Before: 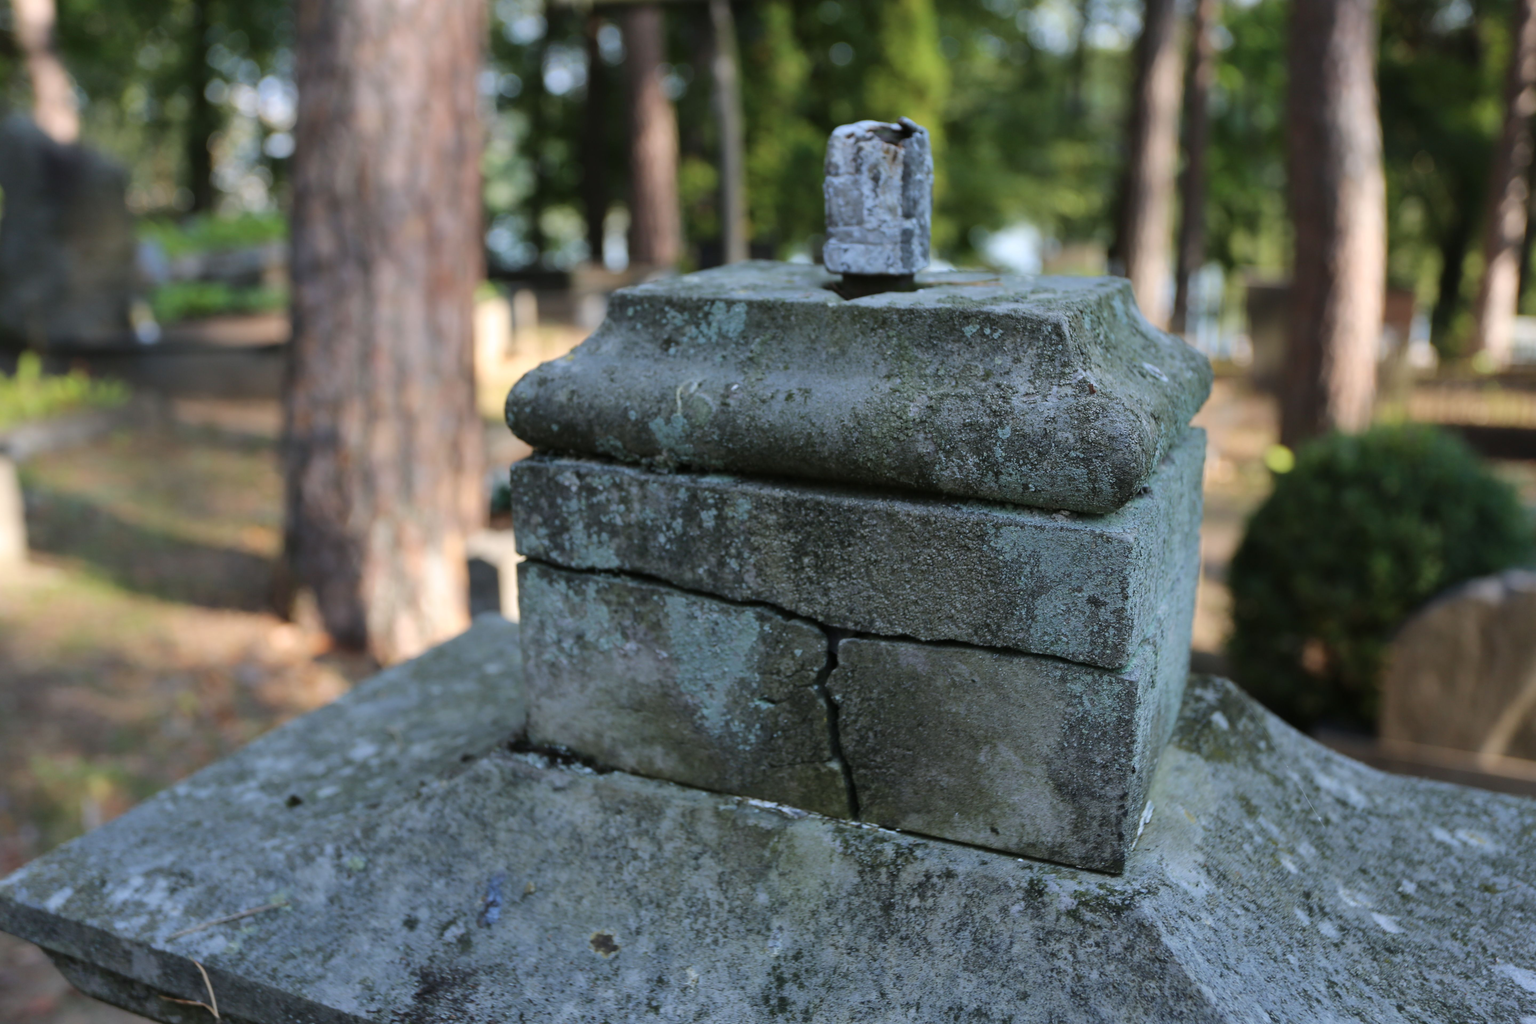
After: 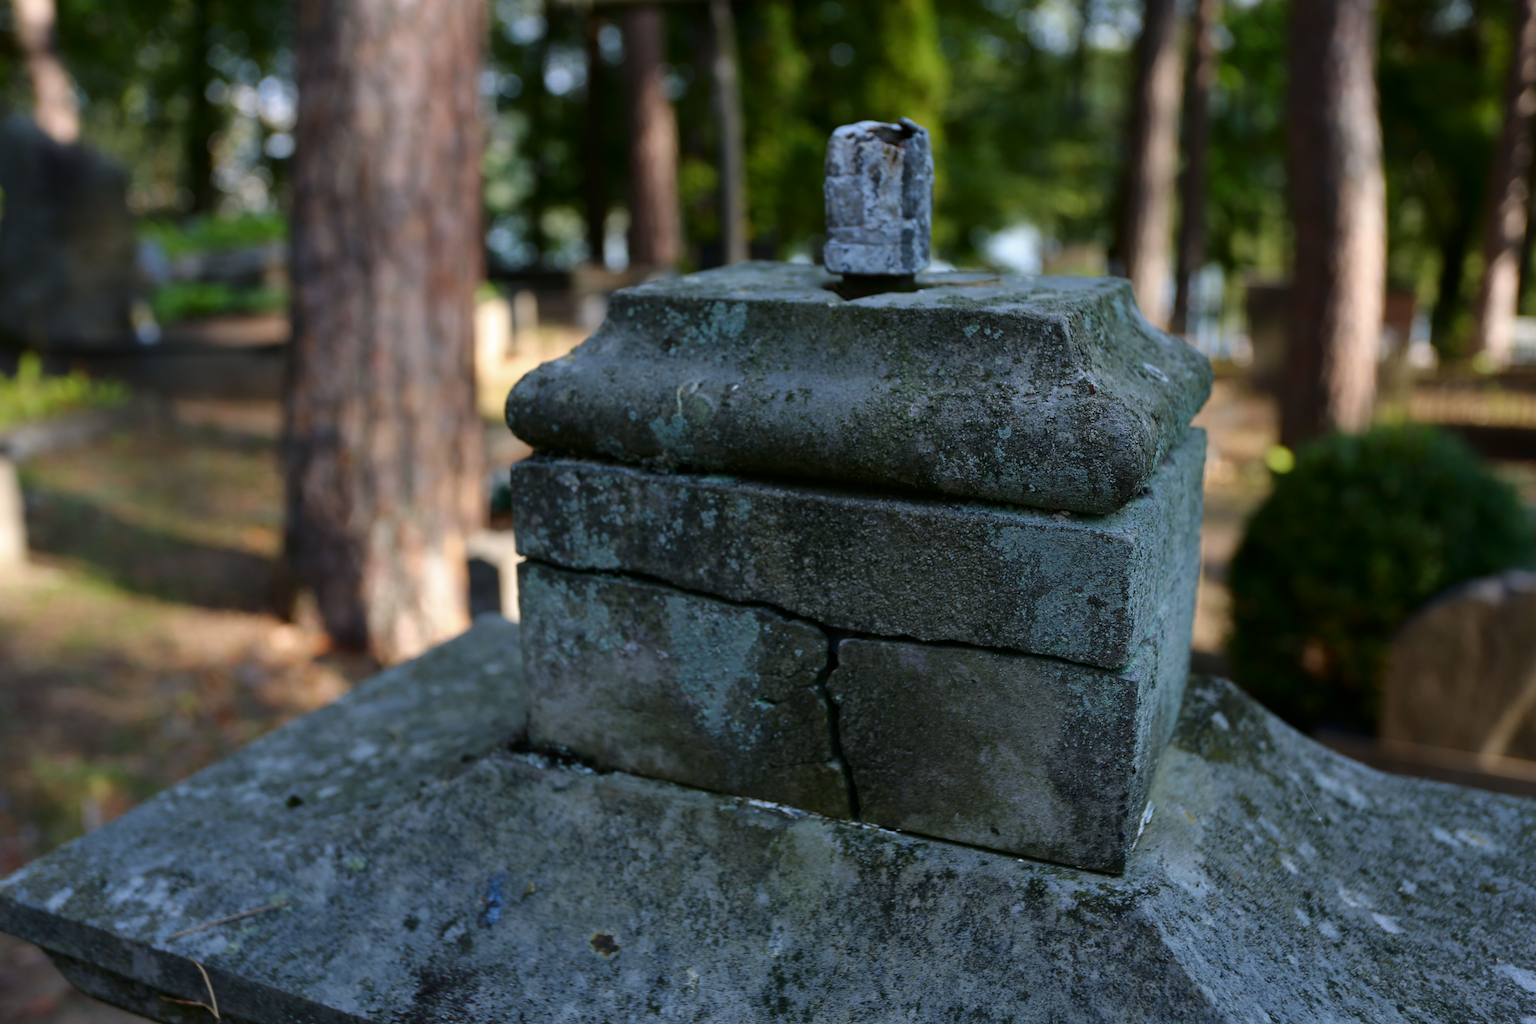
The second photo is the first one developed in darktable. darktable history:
contrast brightness saturation: brightness -0.202, saturation 0.077
